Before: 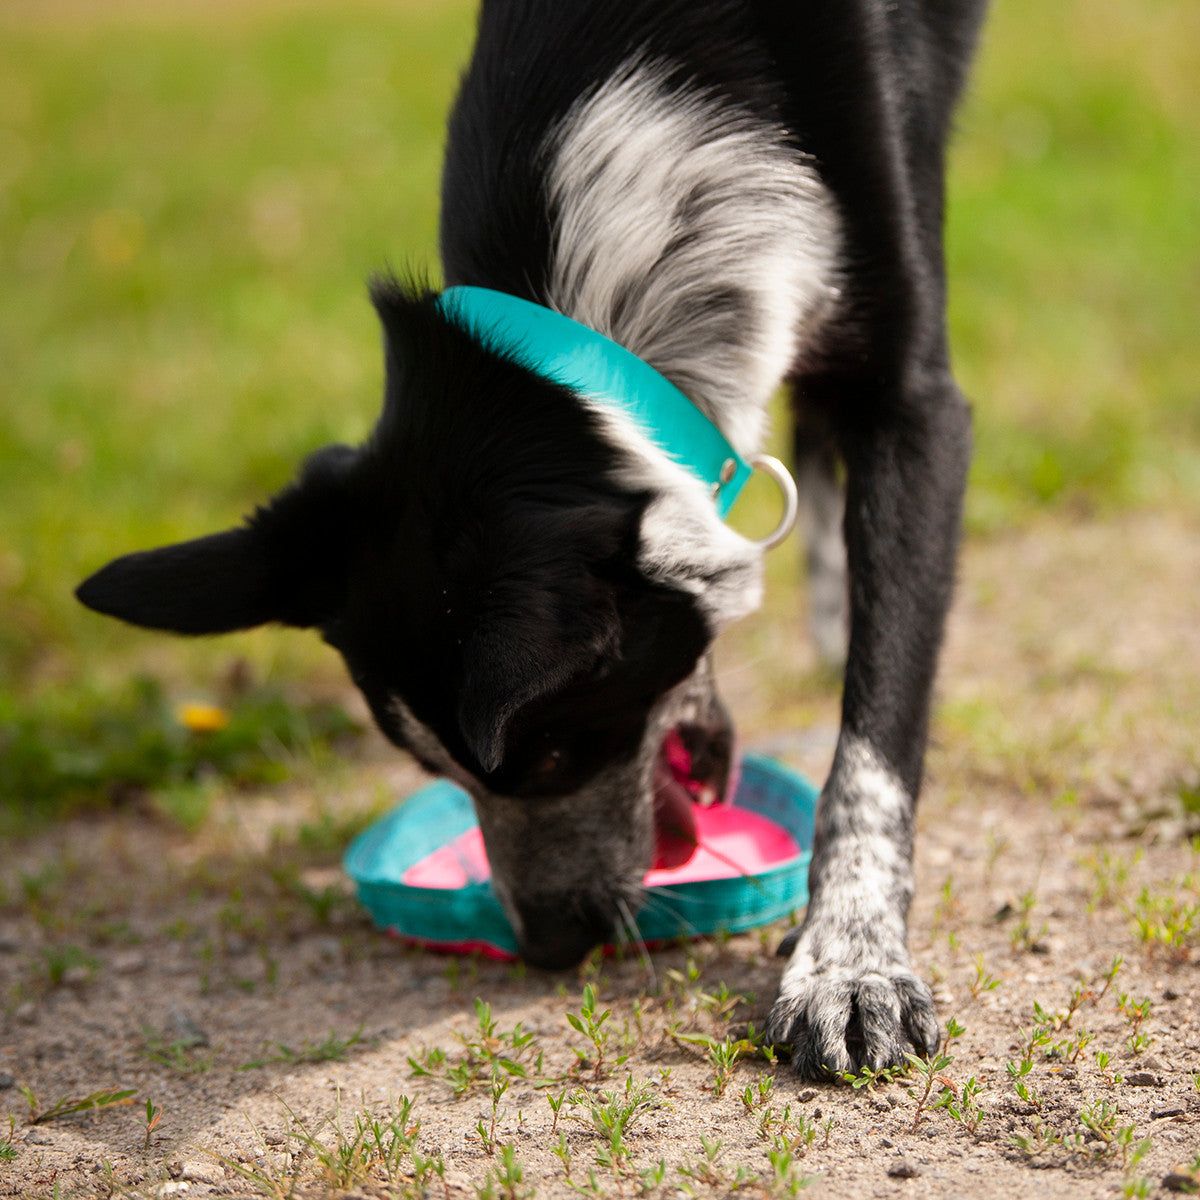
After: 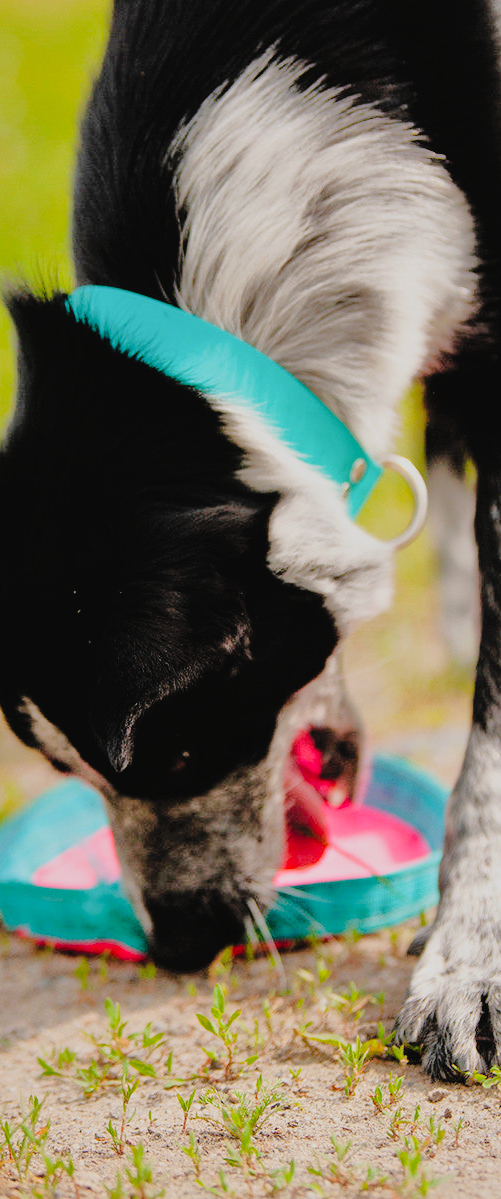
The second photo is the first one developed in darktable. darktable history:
filmic rgb: black relative exposure -7.65 EV, white relative exposure 4.56 EV, hardness 3.61, contrast 1.061
crop: left 30.86%, right 27.371%
contrast brightness saturation: contrast 0.196, brightness 0.164, saturation 0.227
tone curve: curves: ch0 [(0, 0) (0.003, 0.015) (0.011, 0.021) (0.025, 0.032) (0.044, 0.046) (0.069, 0.062) (0.1, 0.08) (0.136, 0.117) (0.177, 0.165) (0.224, 0.221) (0.277, 0.298) (0.335, 0.385) (0.399, 0.469) (0.468, 0.558) (0.543, 0.637) (0.623, 0.708) (0.709, 0.771) (0.801, 0.84) (0.898, 0.907) (1, 1)], preserve colors none
shadows and highlights: shadows 39.5, highlights -59.75
tone equalizer: -7 EV 0.152 EV, -6 EV 0.619 EV, -5 EV 1.12 EV, -4 EV 1.36 EV, -3 EV 1.16 EV, -2 EV 0.6 EV, -1 EV 0.151 EV
